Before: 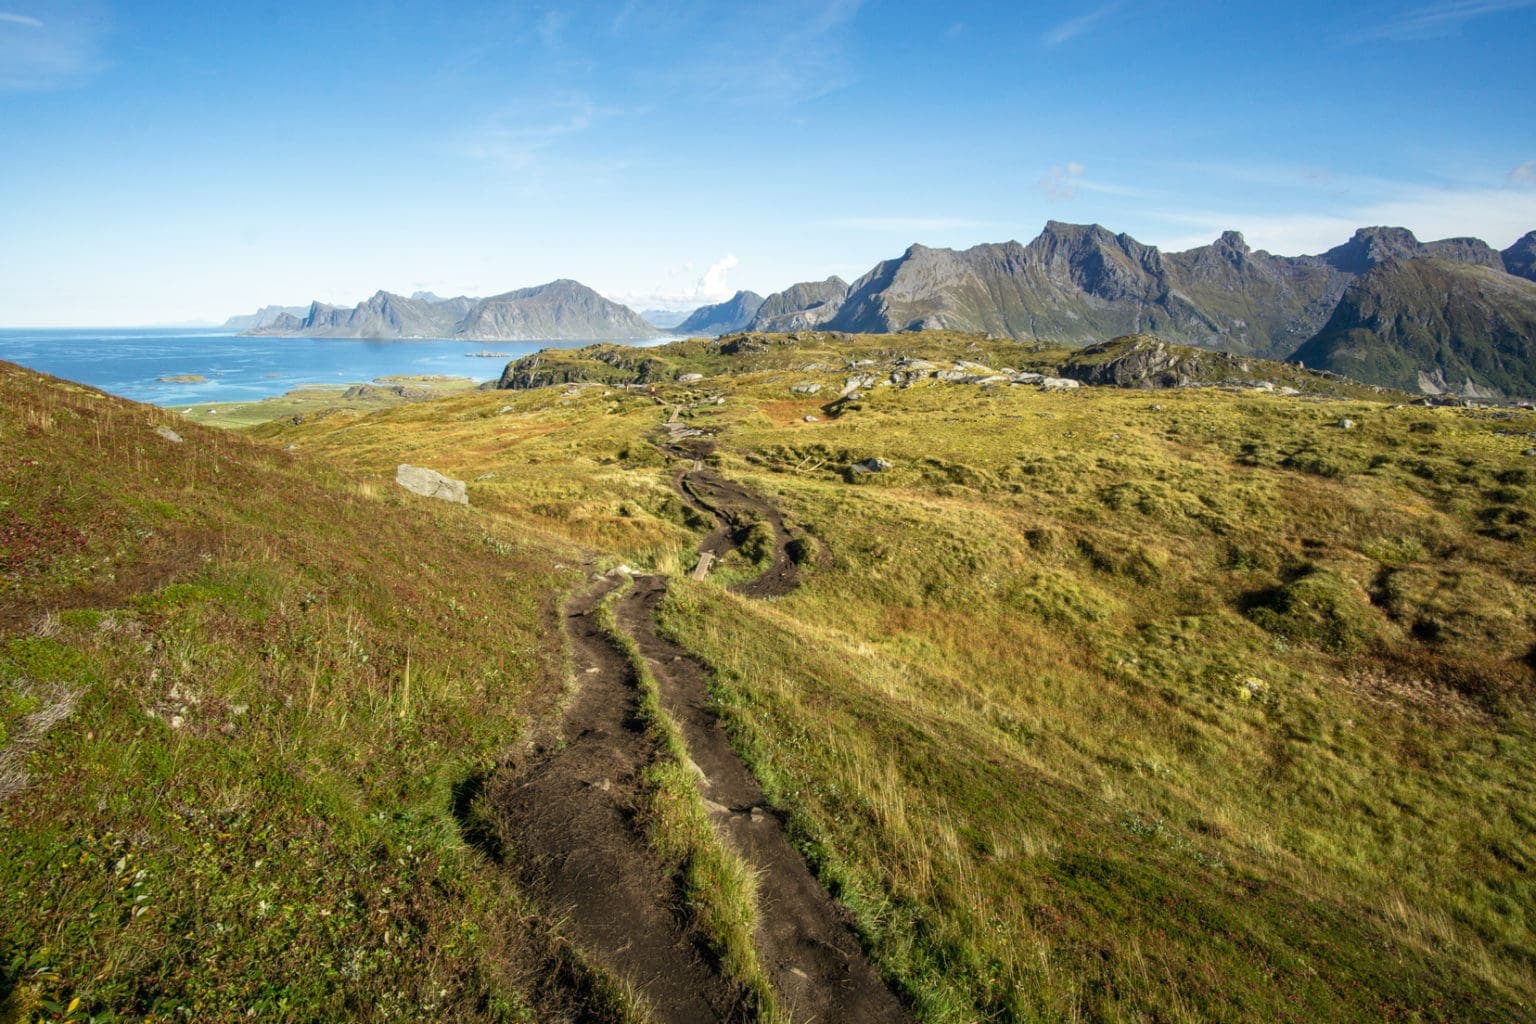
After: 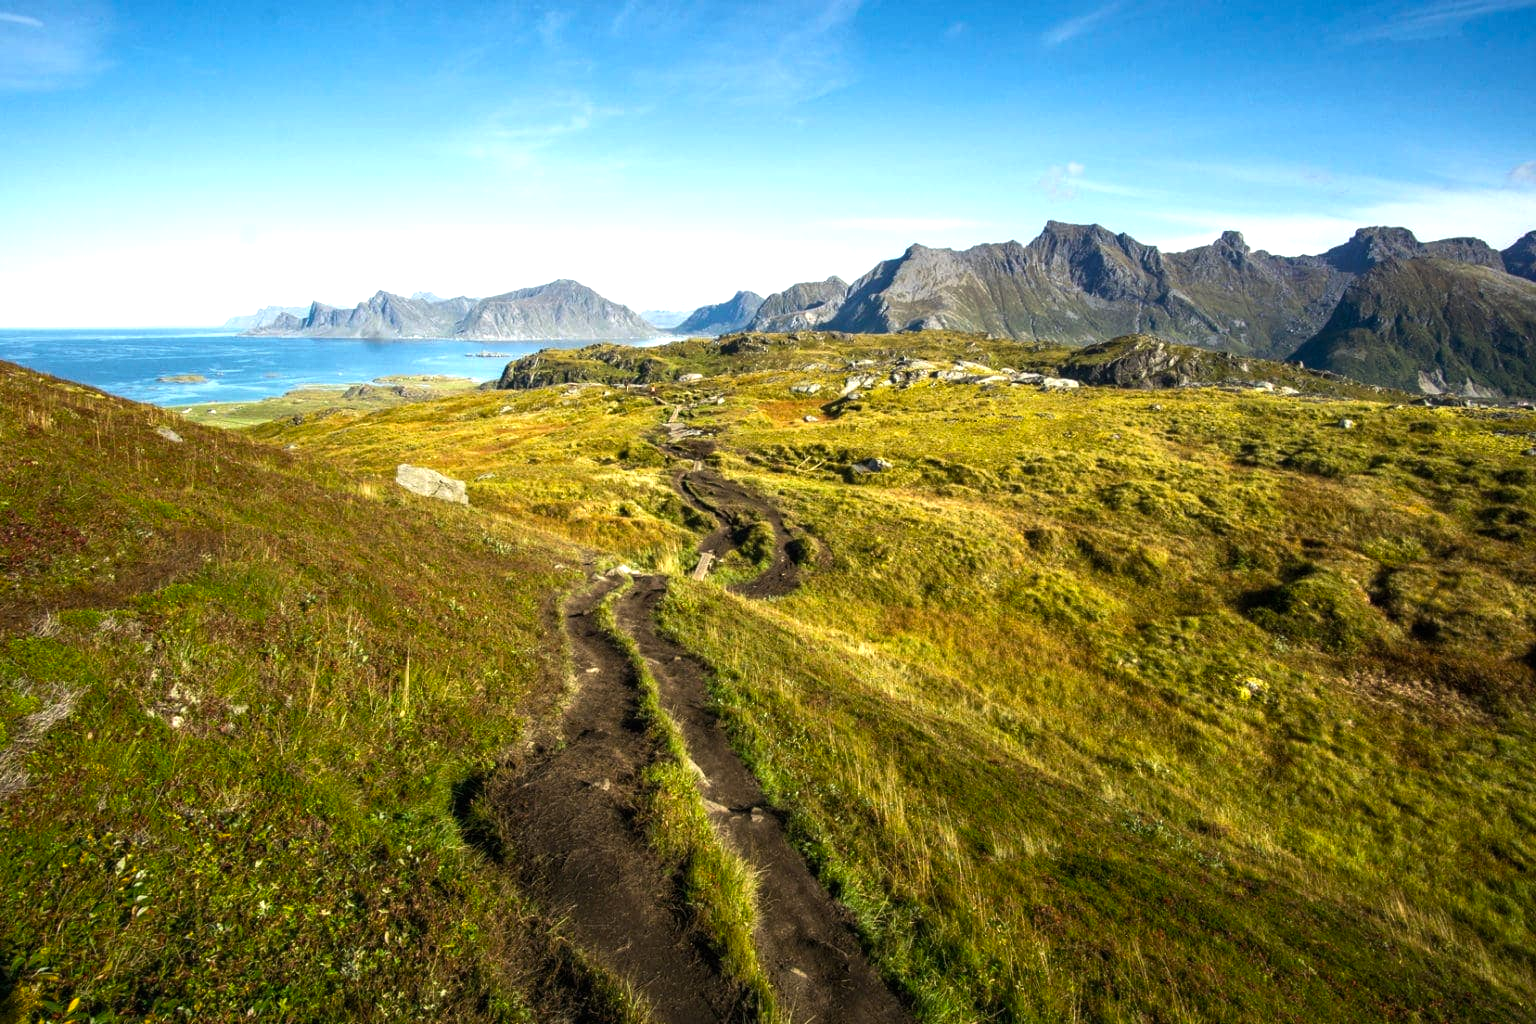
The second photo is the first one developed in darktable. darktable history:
color balance rgb: linear chroma grading › global chroma -1.27%, perceptual saturation grading › global saturation 19.506%, perceptual brilliance grading › global brilliance 15.367%, perceptual brilliance grading › shadows -34.164%, global vibrance 8.311%
